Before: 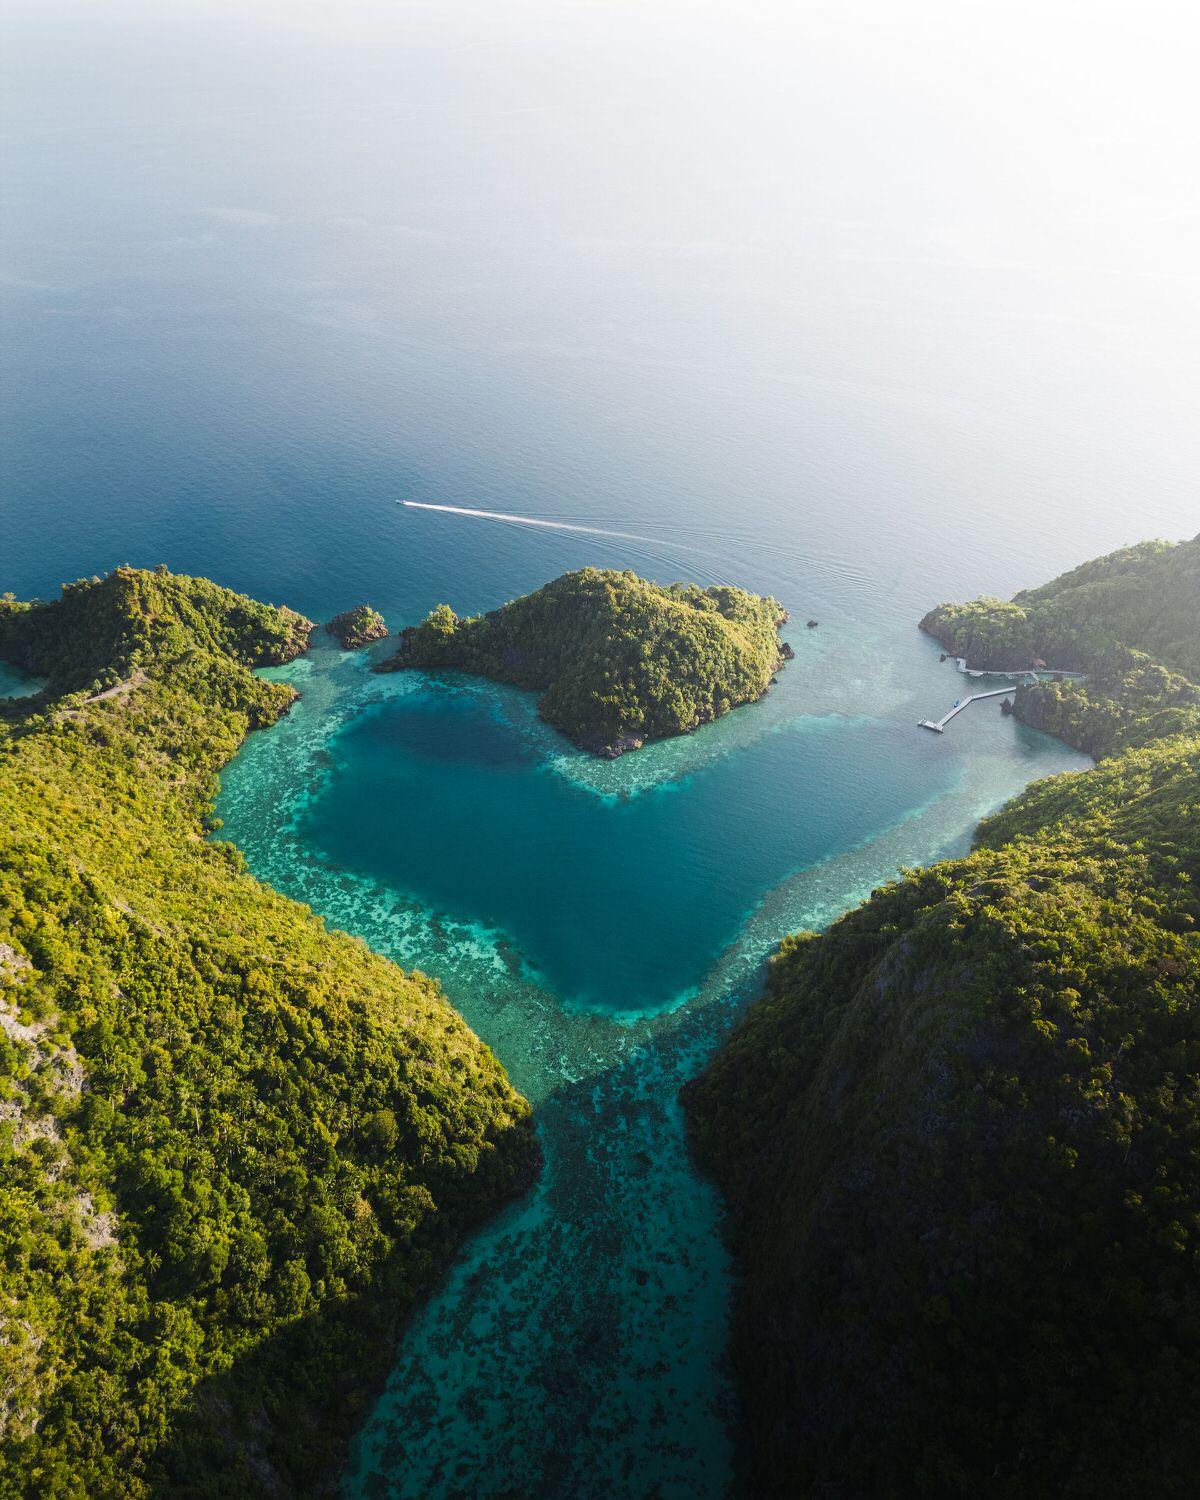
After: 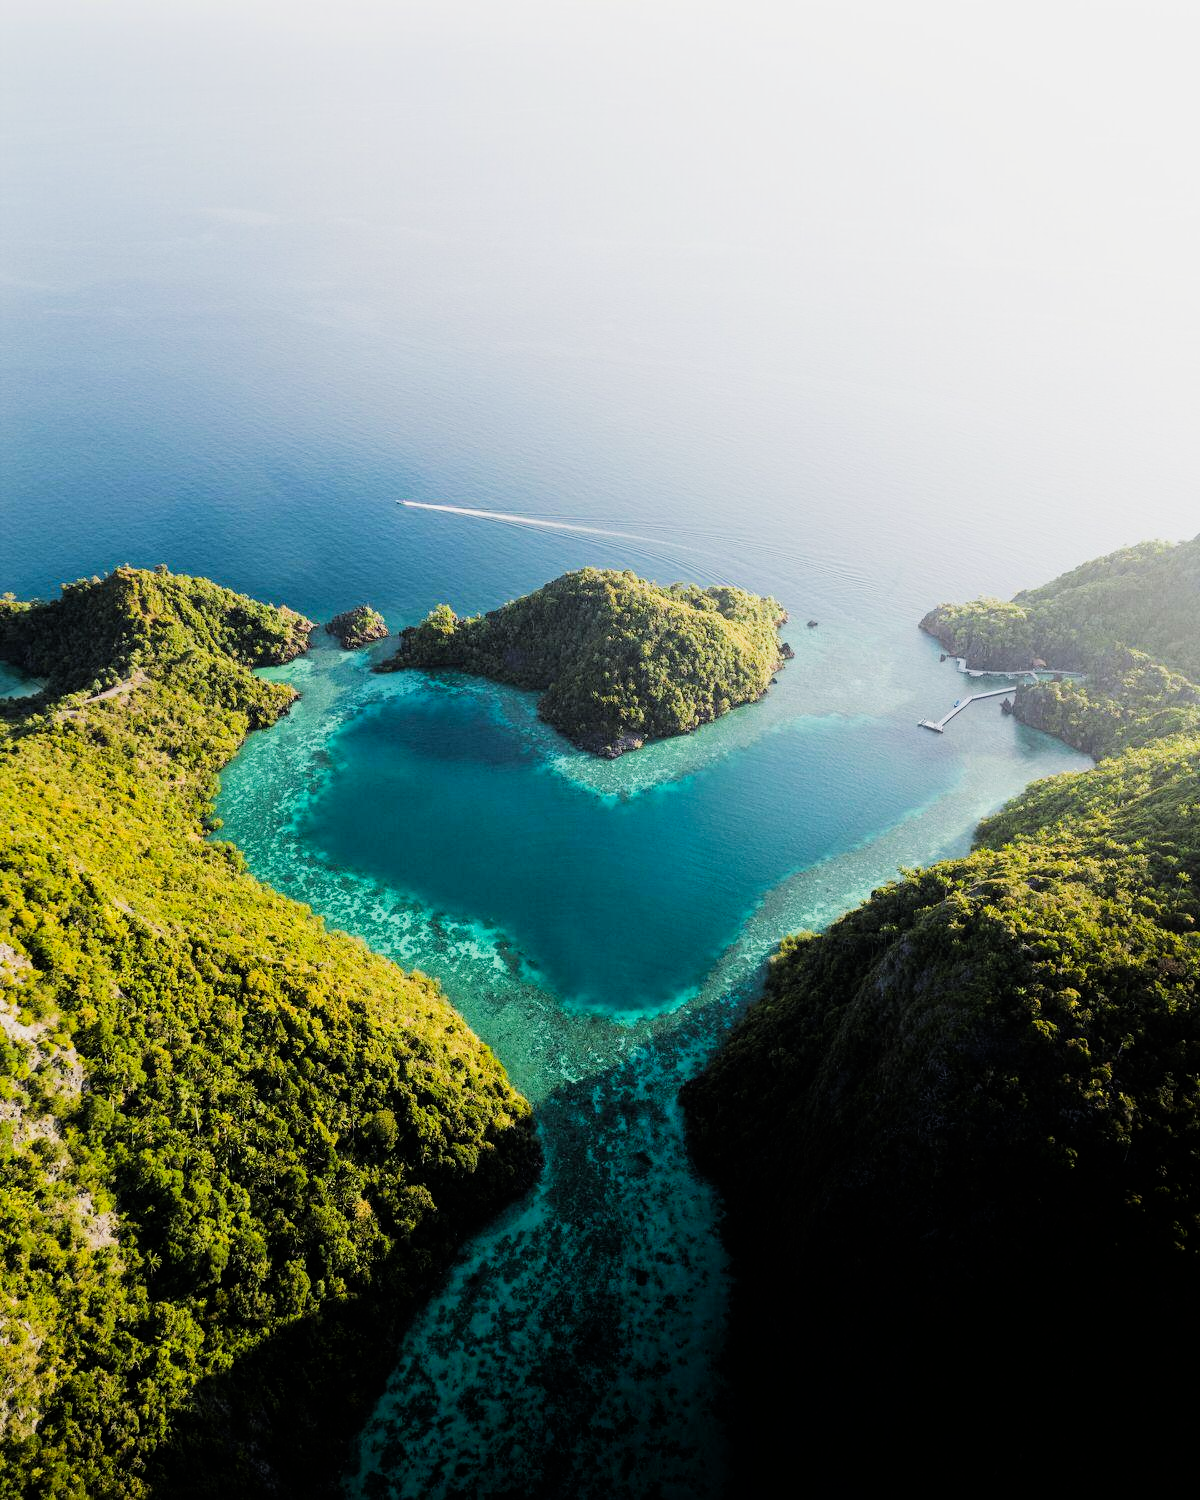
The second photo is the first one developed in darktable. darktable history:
color balance rgb: perceptual saturation grading › global saturation 0.431%, perceptual brilliance grading › global brilliance 9.984%, perceptual brilliance grading › shadows 15.584%, global vibrance 9.27%
filmic rgb: black relative exposure -5.05 EV, white relative exposure 3.97 EV, hardness 2.9, contrast 1.299, highlights saturation mix -28.51%
color correction: highlights b* 0.033
